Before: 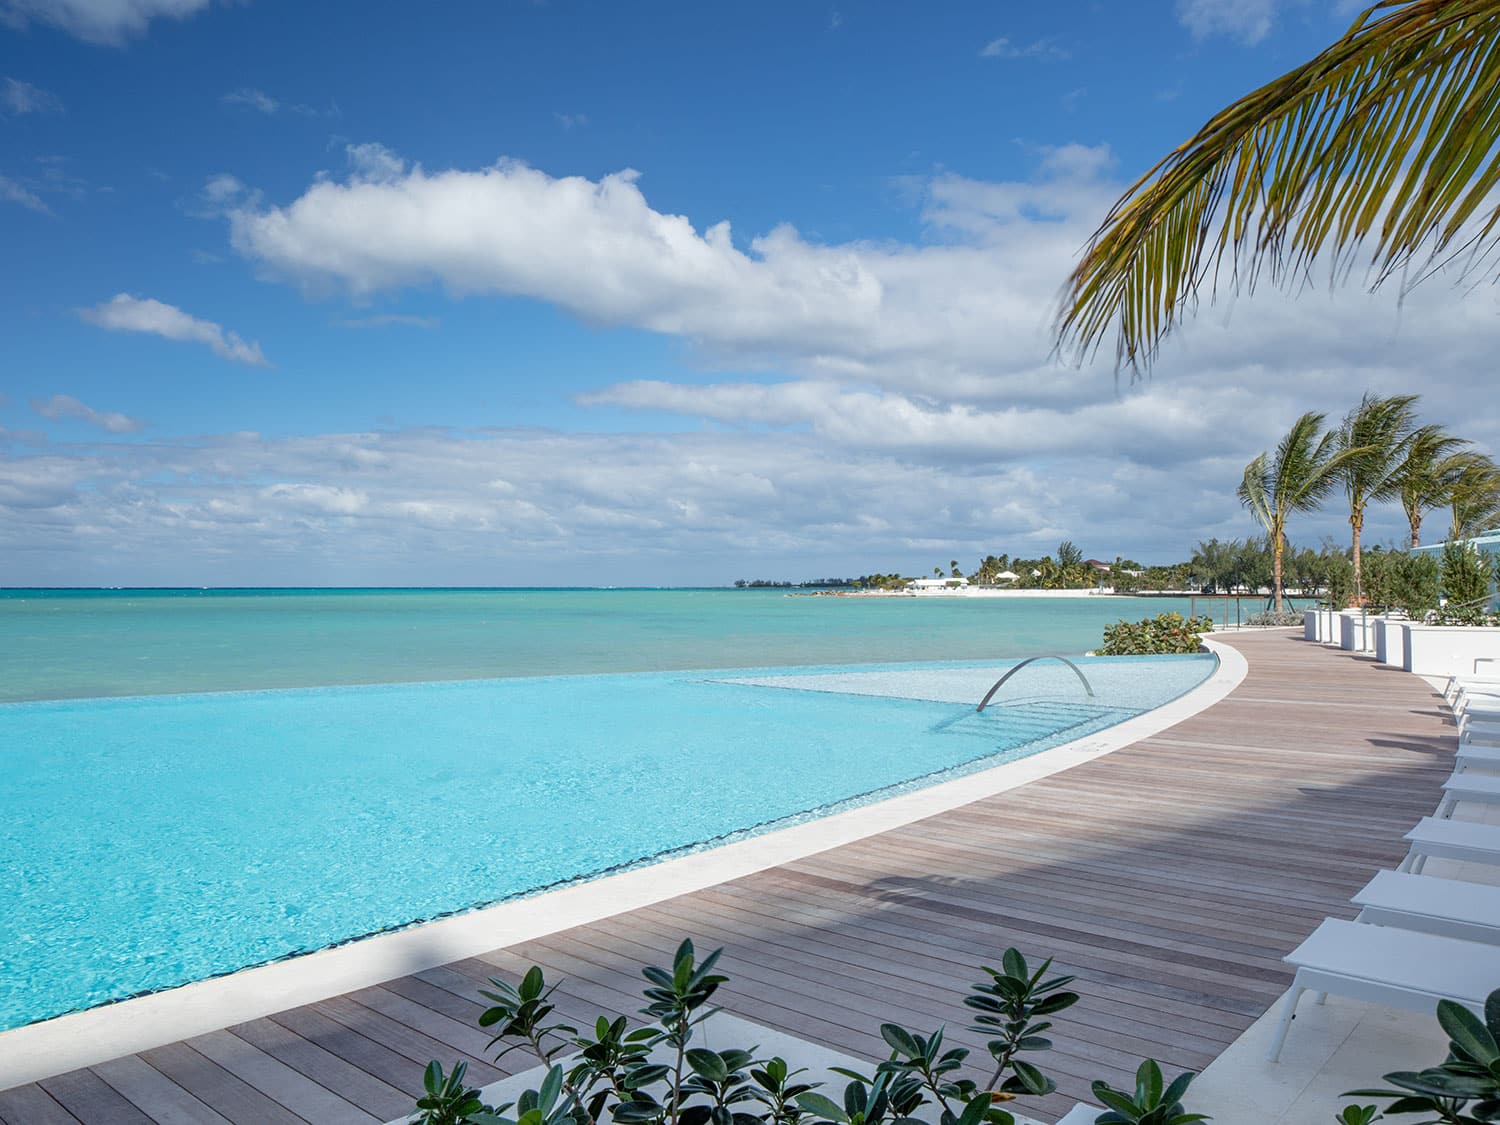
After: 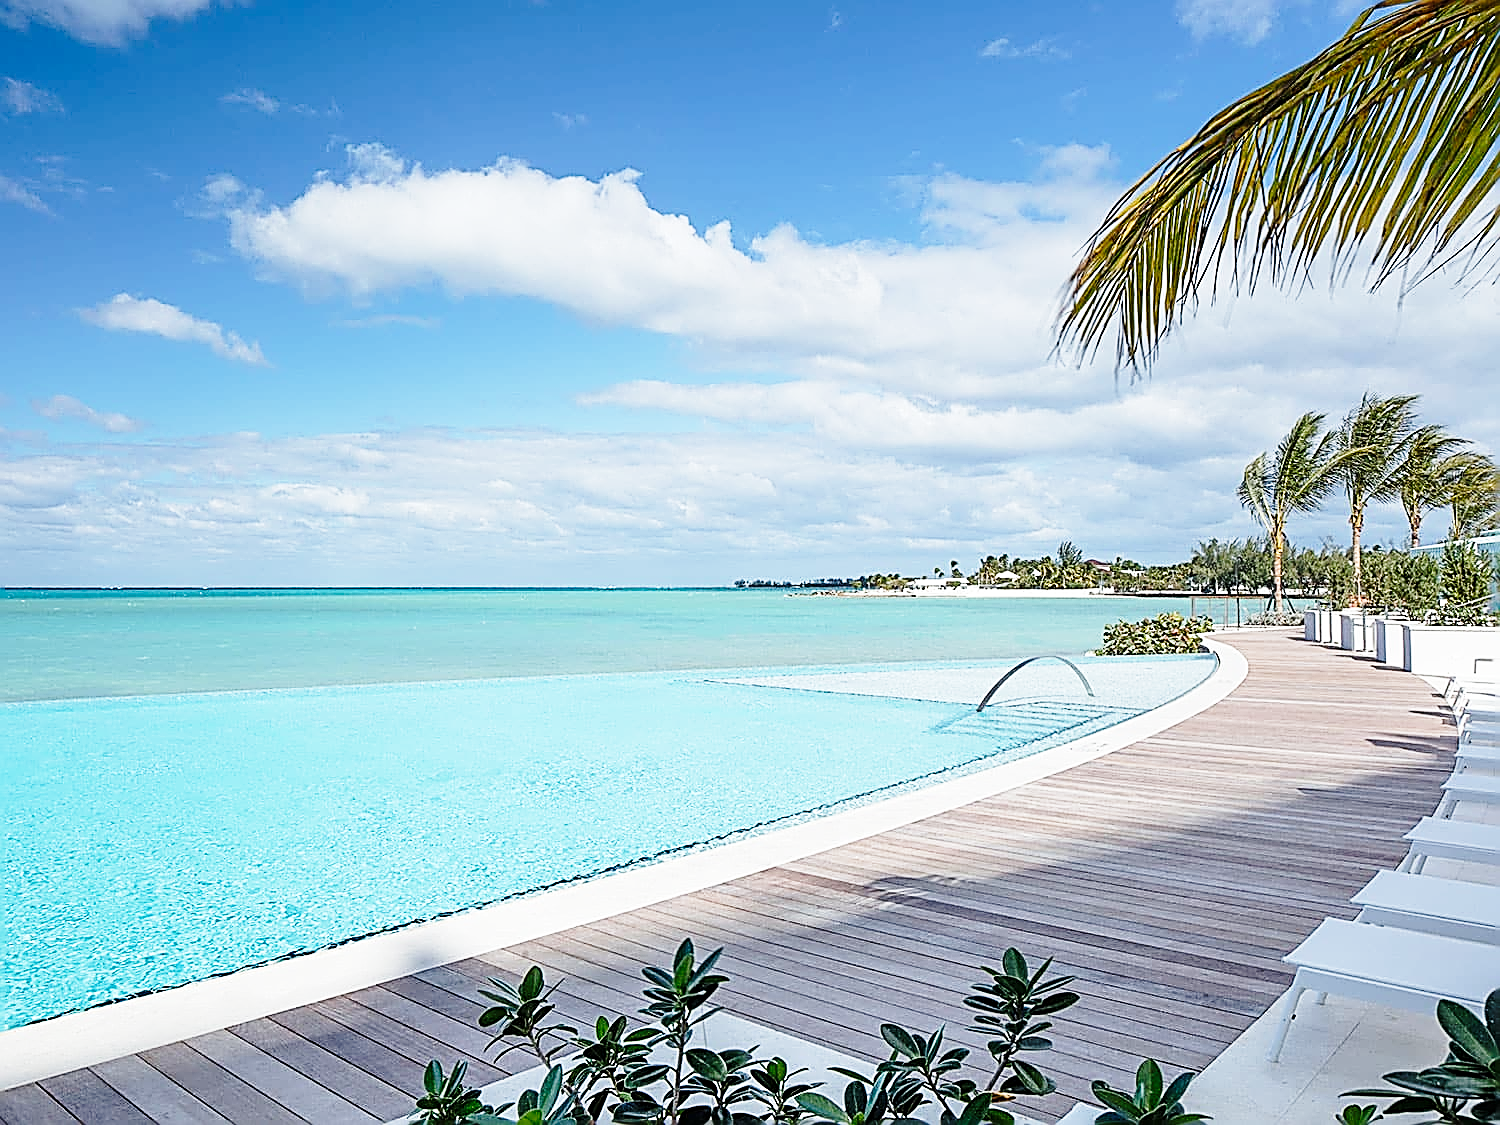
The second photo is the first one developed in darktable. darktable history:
sharpen: amount 1.861
base curve: curves: ch0 [(0, 0) (0.028, 0.03) (0.121, 0.232) (0.46, 0.748) (0.859, 0.968) (1, 1)], preserve colors none
